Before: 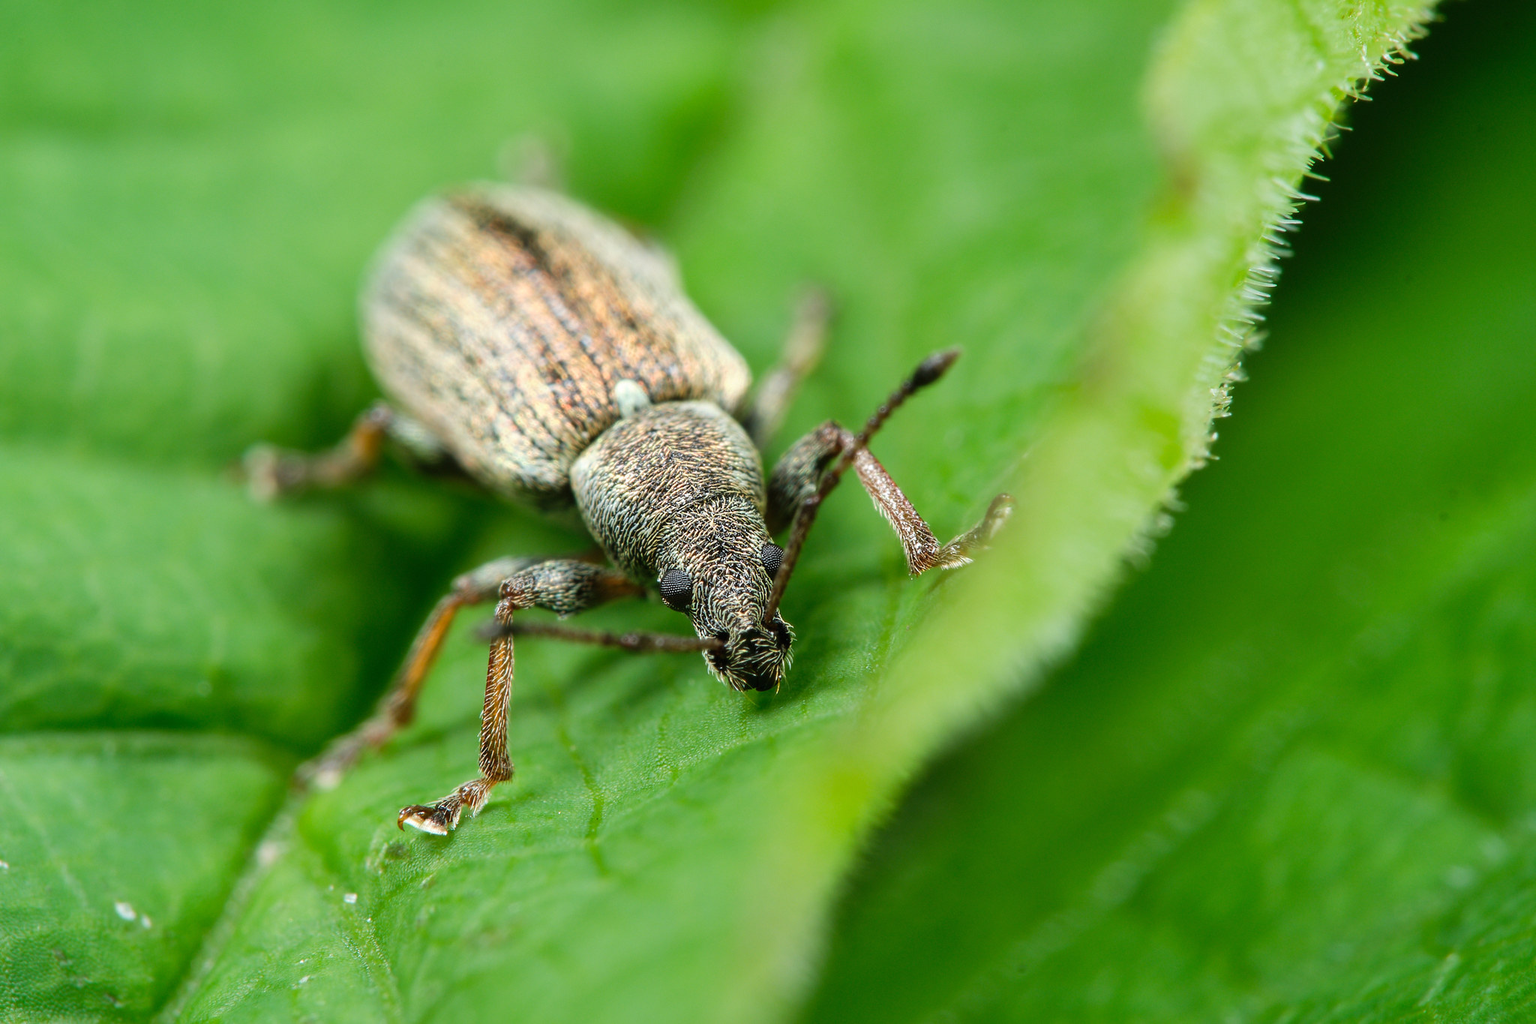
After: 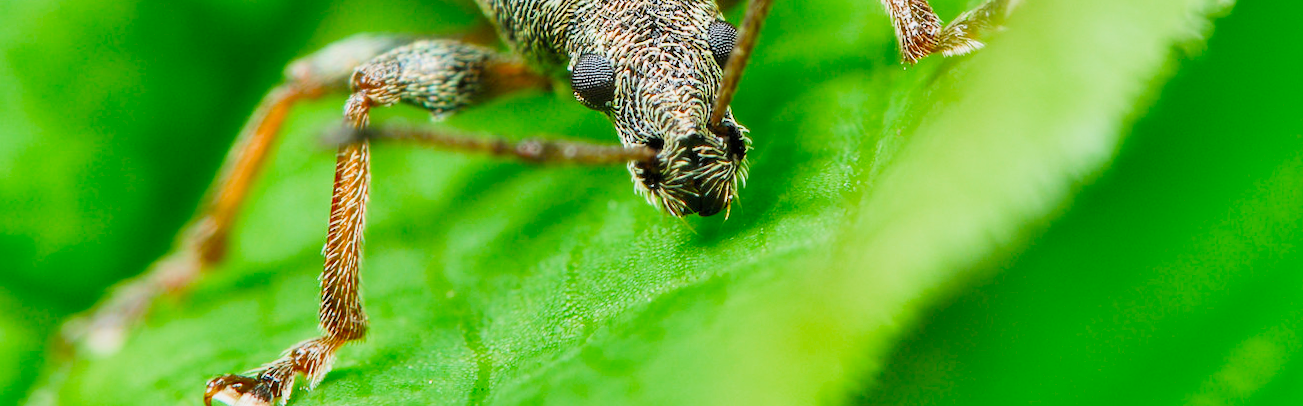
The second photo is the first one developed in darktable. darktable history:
shadows and highlights: shadows 43.71, white point adjustment -1.46, soften with gaussian
rotate and perspective: rotation 0.679°, lens shift (horizontal) 0.136, crop left 0.009, crop right 0.991, crop top 0.078, crop bottom 0.95
exposure: black level correction 0, exposure 1.7 EV, compensate exposure bias true, compensate highlight preservation false
crop: left 18.091%, top 51.13%, right 17.525%, bottom 16.85%
filmic rgb: black relative exposure -8.79 EV, white relative exposure 4.98 EV, threshold 6 EV, target black luminance 0%, hardness 3.77, latitude 66.34%, contrast 0.822, highlights saturation mix 10%, shadows ↔ highlights balance 20%, add noise in highlights 0.1, color science v4 (2020), iterations of high-quality reconstruction 0, type of noise poissonian, enable highlight reconstruction true
